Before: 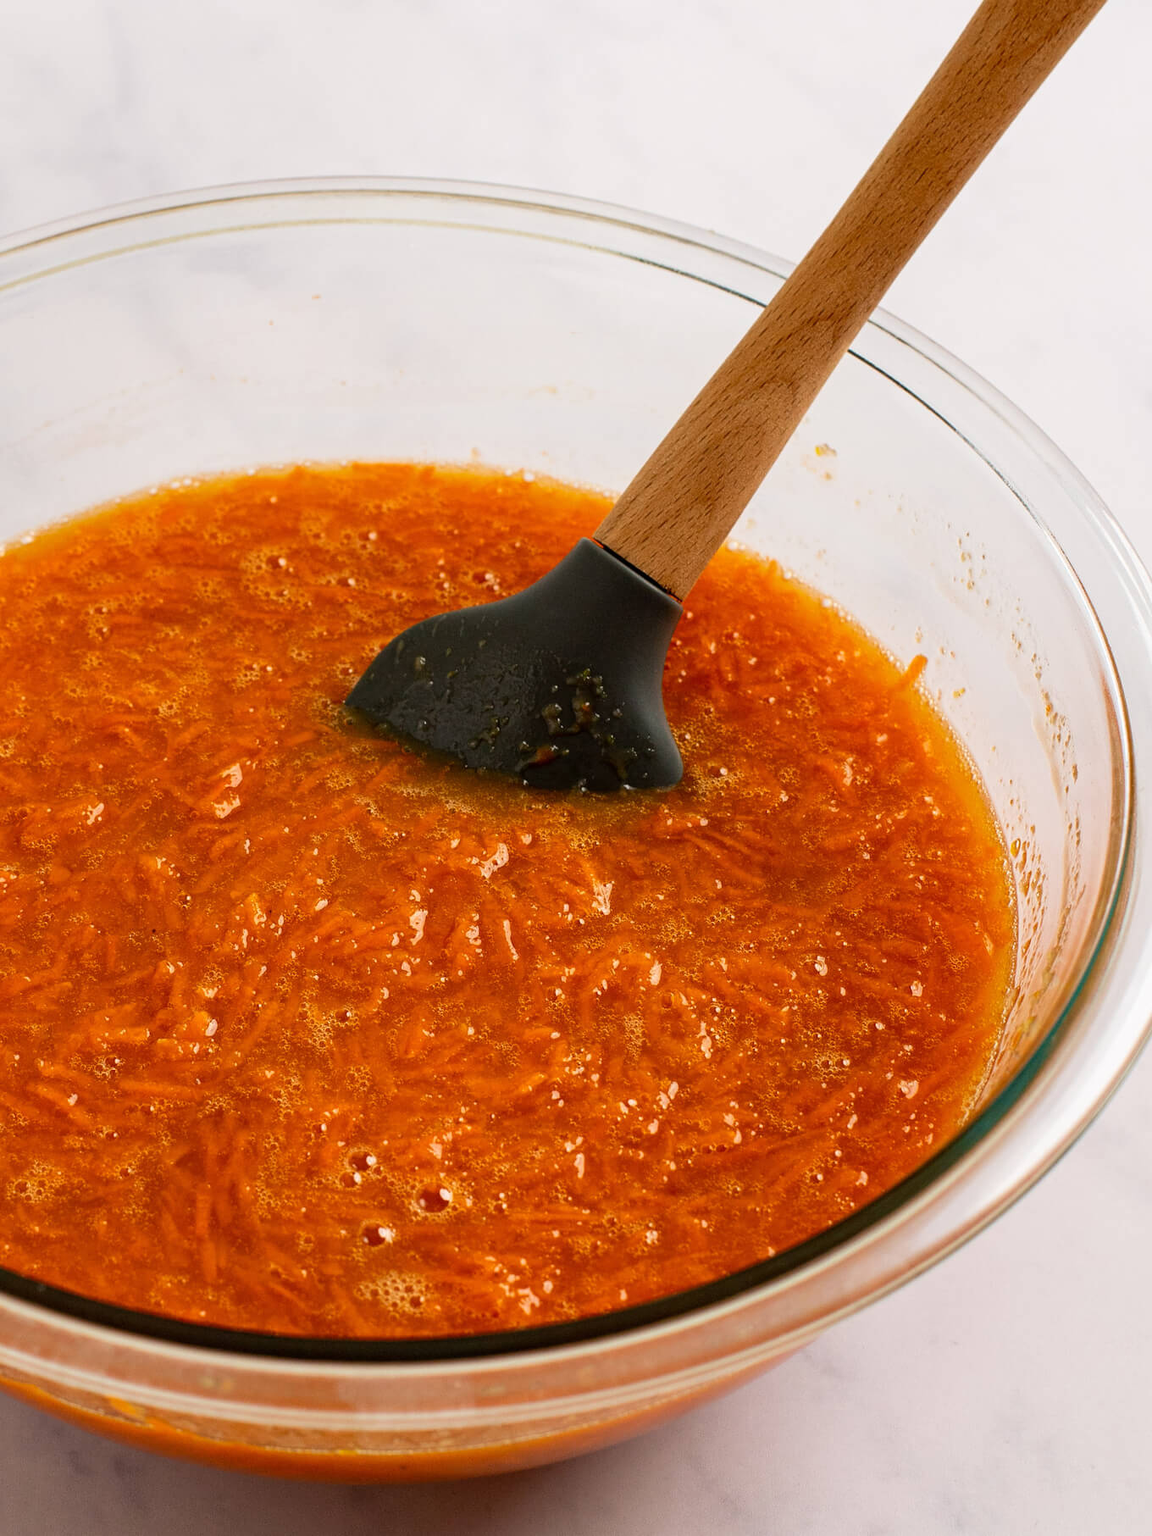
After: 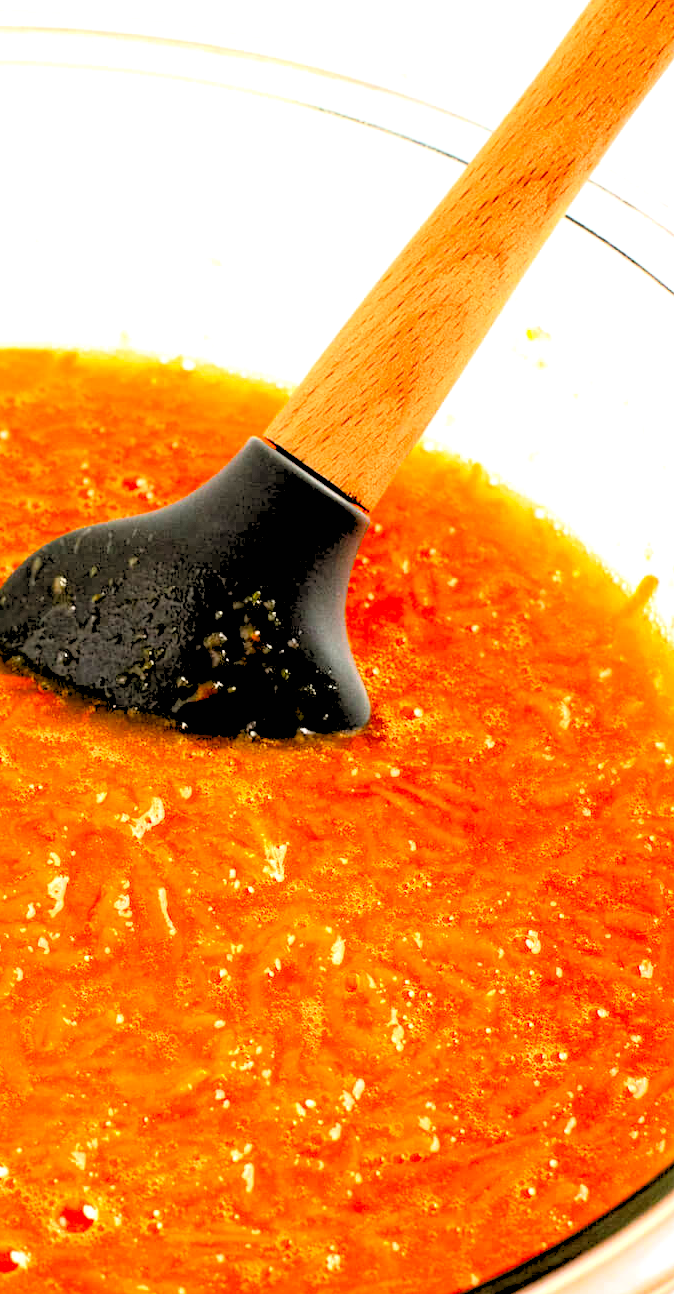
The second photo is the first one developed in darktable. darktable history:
contrast brightness saturation: contrast 0.03, brightness -0.04
crop: left 32.075%, top 10.976%, right 18.355%, bottom 17.596%
rgb levels: levels [[0.027, 0.429, 0.996], [0, 0.5, 1], [0, 0.5, 1]]
tone curve: curves: ch0 [(0, 0.003) (0.117, 0.101) (0.257, 0.246) (0.408, 0.432) (0.632, 0.716) (0.795, 0.884) (1, 1)]; ch1 [(0, 0) (0.227, 0.197) (0.405, 0.421) (0.501, 0.501) (0.522, 0.526) (0.546, 0.564) (0.589, 0.602) (0.696, 0.761) (0.976, 0.992)]; ch2 [(0, 0) (0.208, 0.176) (0.377, 0.38) (0.5, 0.5) (0.537, 0.534) (0.571, 0.577) (0.627, 0.64) (0.698, 0.76) (1, 1)], color space Lab, independent channels, preserve colors none
exposure: black level correction 0.001, exposure 1.05 EV, compensate exposure bias true, compensate highlight preservation false
